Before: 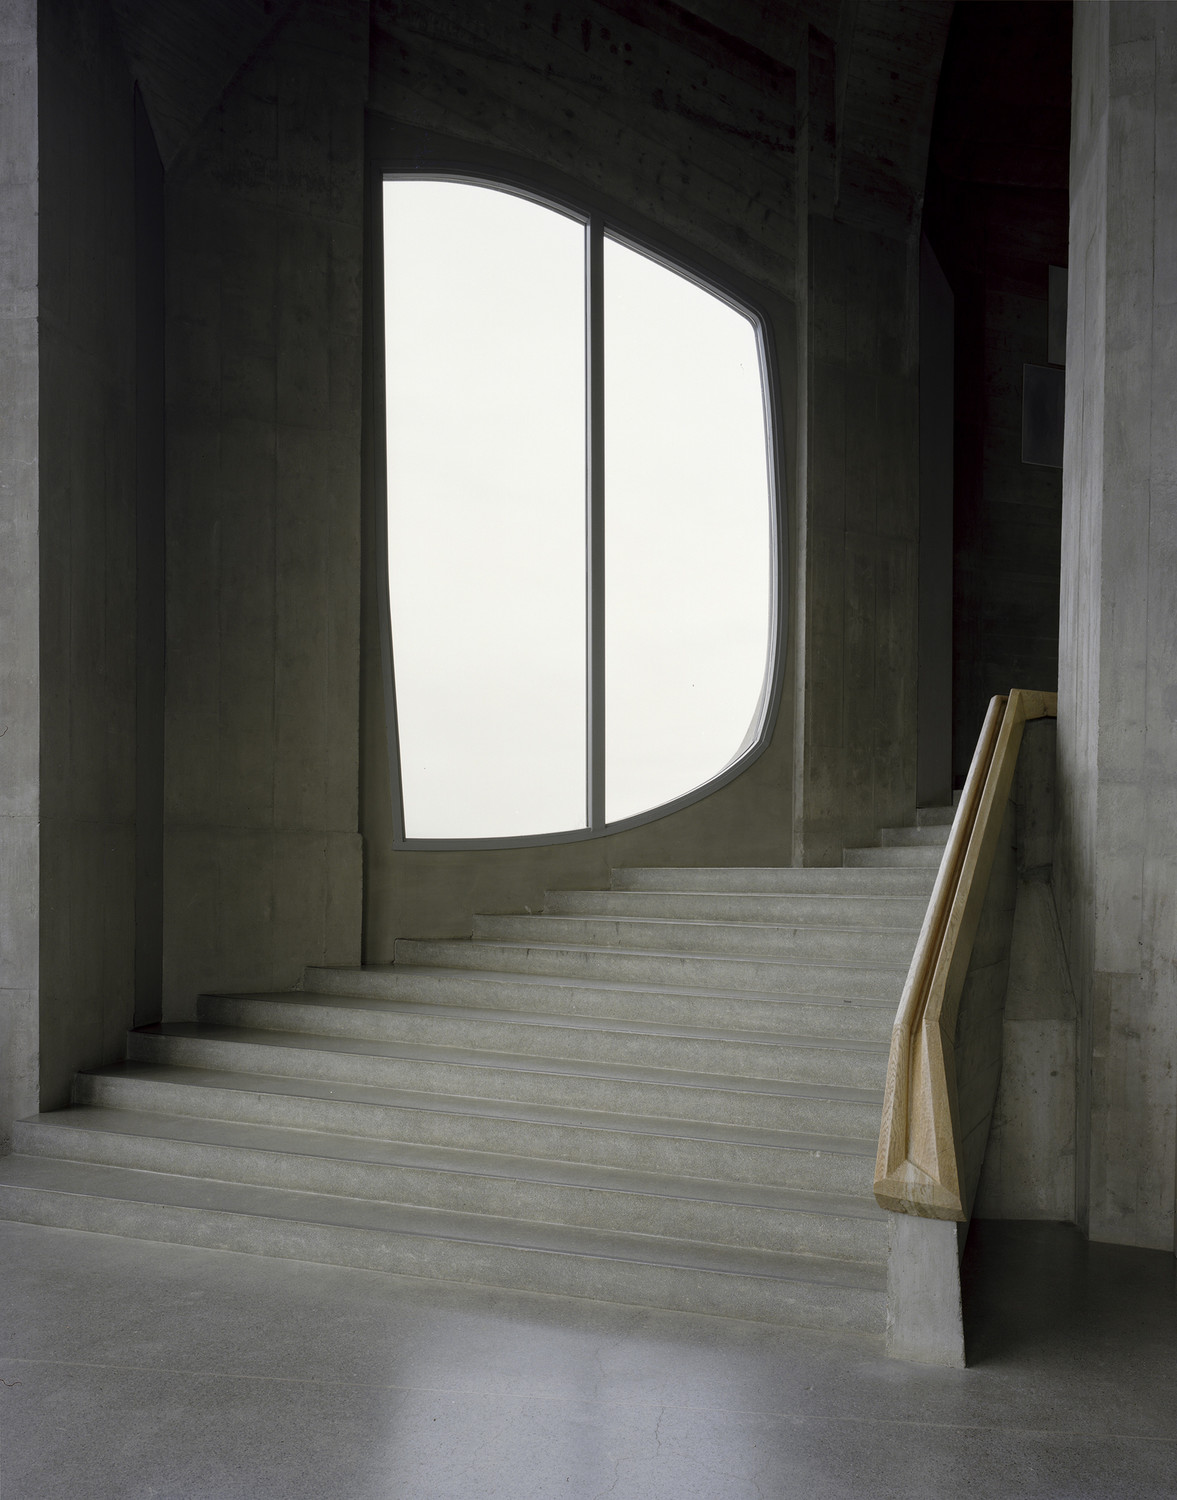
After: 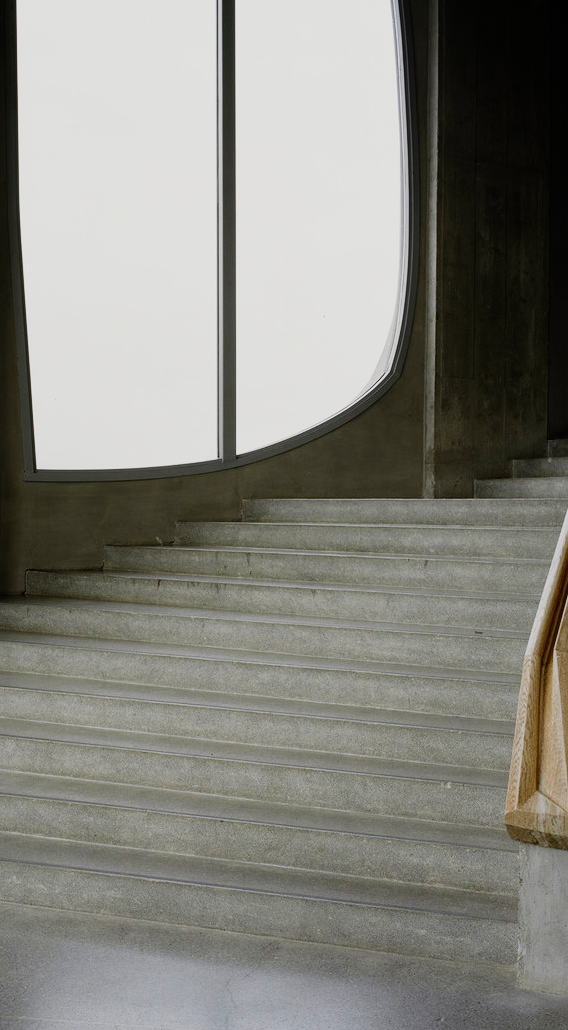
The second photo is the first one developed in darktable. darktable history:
crop: left 31.379%, top 24.658%, right 20.326%, bottom 6.628%
sigmoid: contrast 1.8, skew -0.2, preserve hue 0%, red attenuation 0.1, red rotation 0.035, green attenuation 0.1, green rotation -0.017, blue attenuation 0.15, blue rotation -0.052, base primaries Rec2020
